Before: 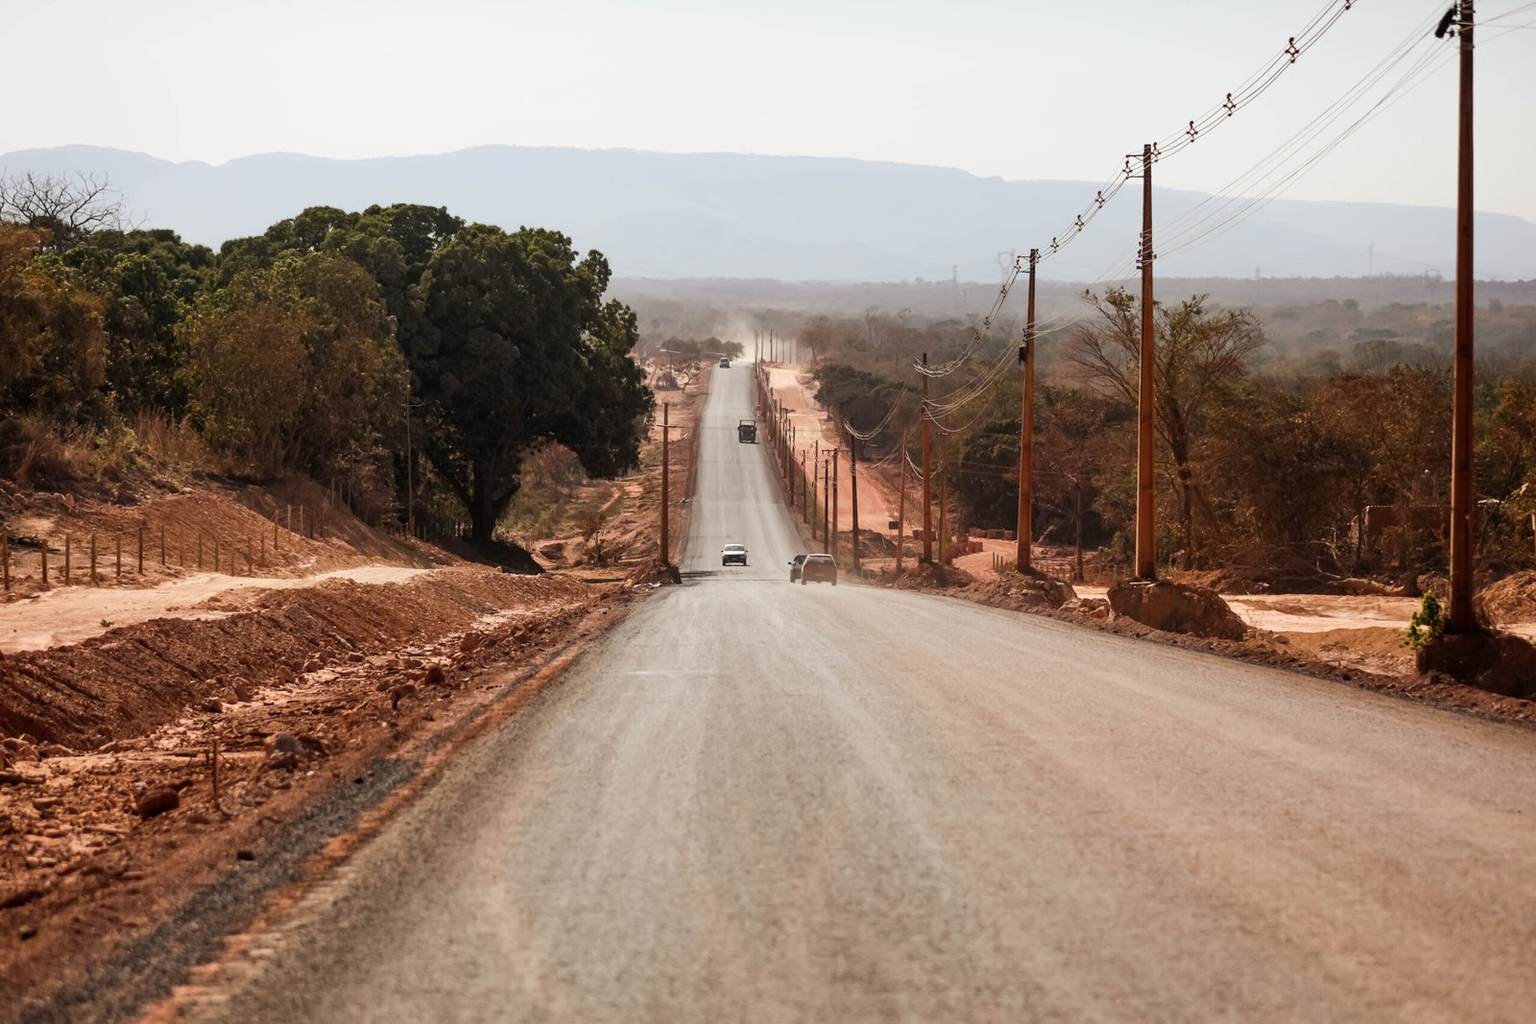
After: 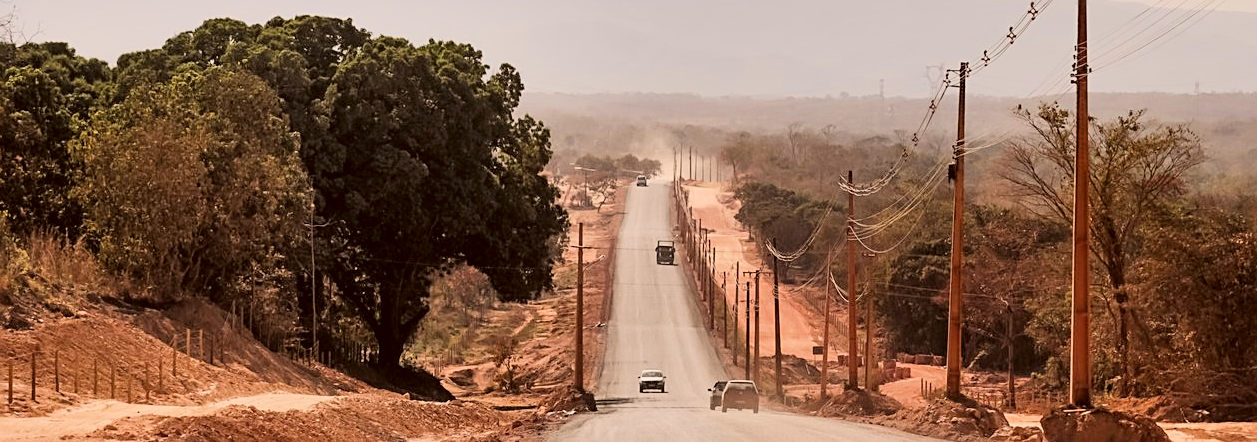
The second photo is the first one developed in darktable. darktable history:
sharpen: on, module defaults
filmic rgb: black relative exposure -7.65 EV, white relative exposure 4.56 EV, threshold 5.96 EV, hardness 3.61, color science v6 (2022), enable highlight reconstruction true
crop: left 7.124%, top 18.514%, right 14.311%, bottom 39.995%
shadows and highlights: soften with gaussian
color correction: highlights a* 6.46, highlights b* 8.34, shadows a* 5.96, shadows b* 7.53, saturation 0.919
exposure: exposure 0.65 EV, compensate highlight preservation false
